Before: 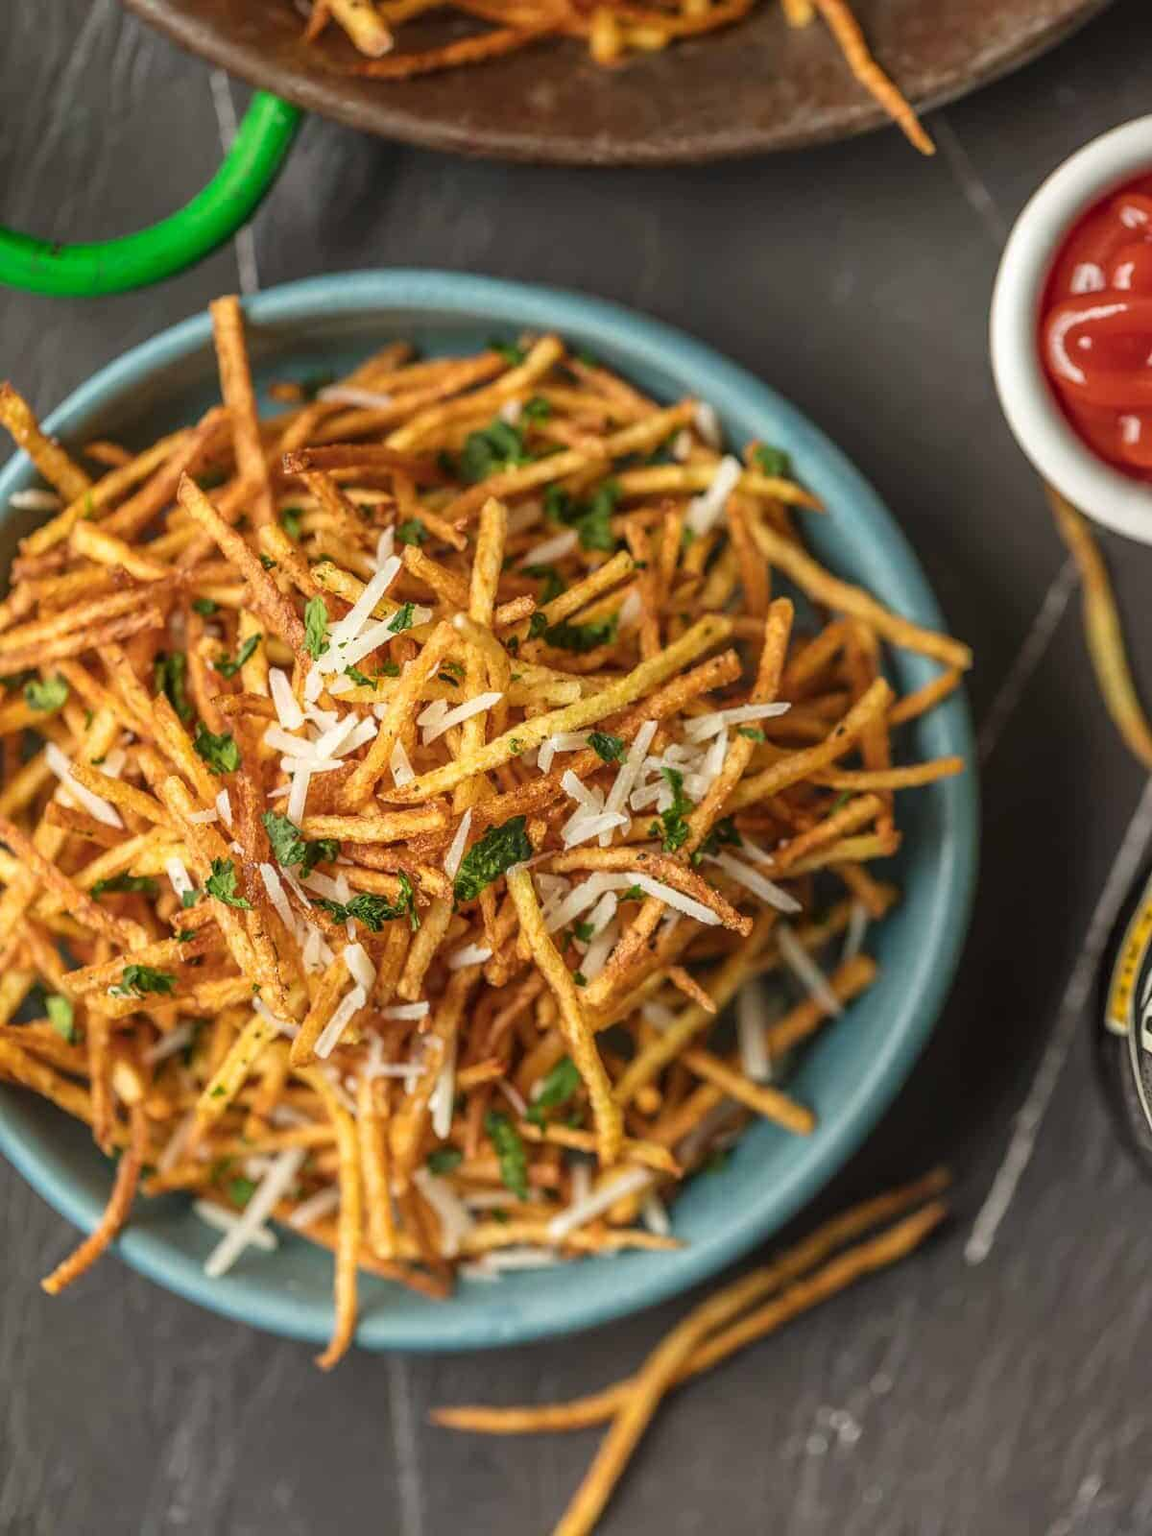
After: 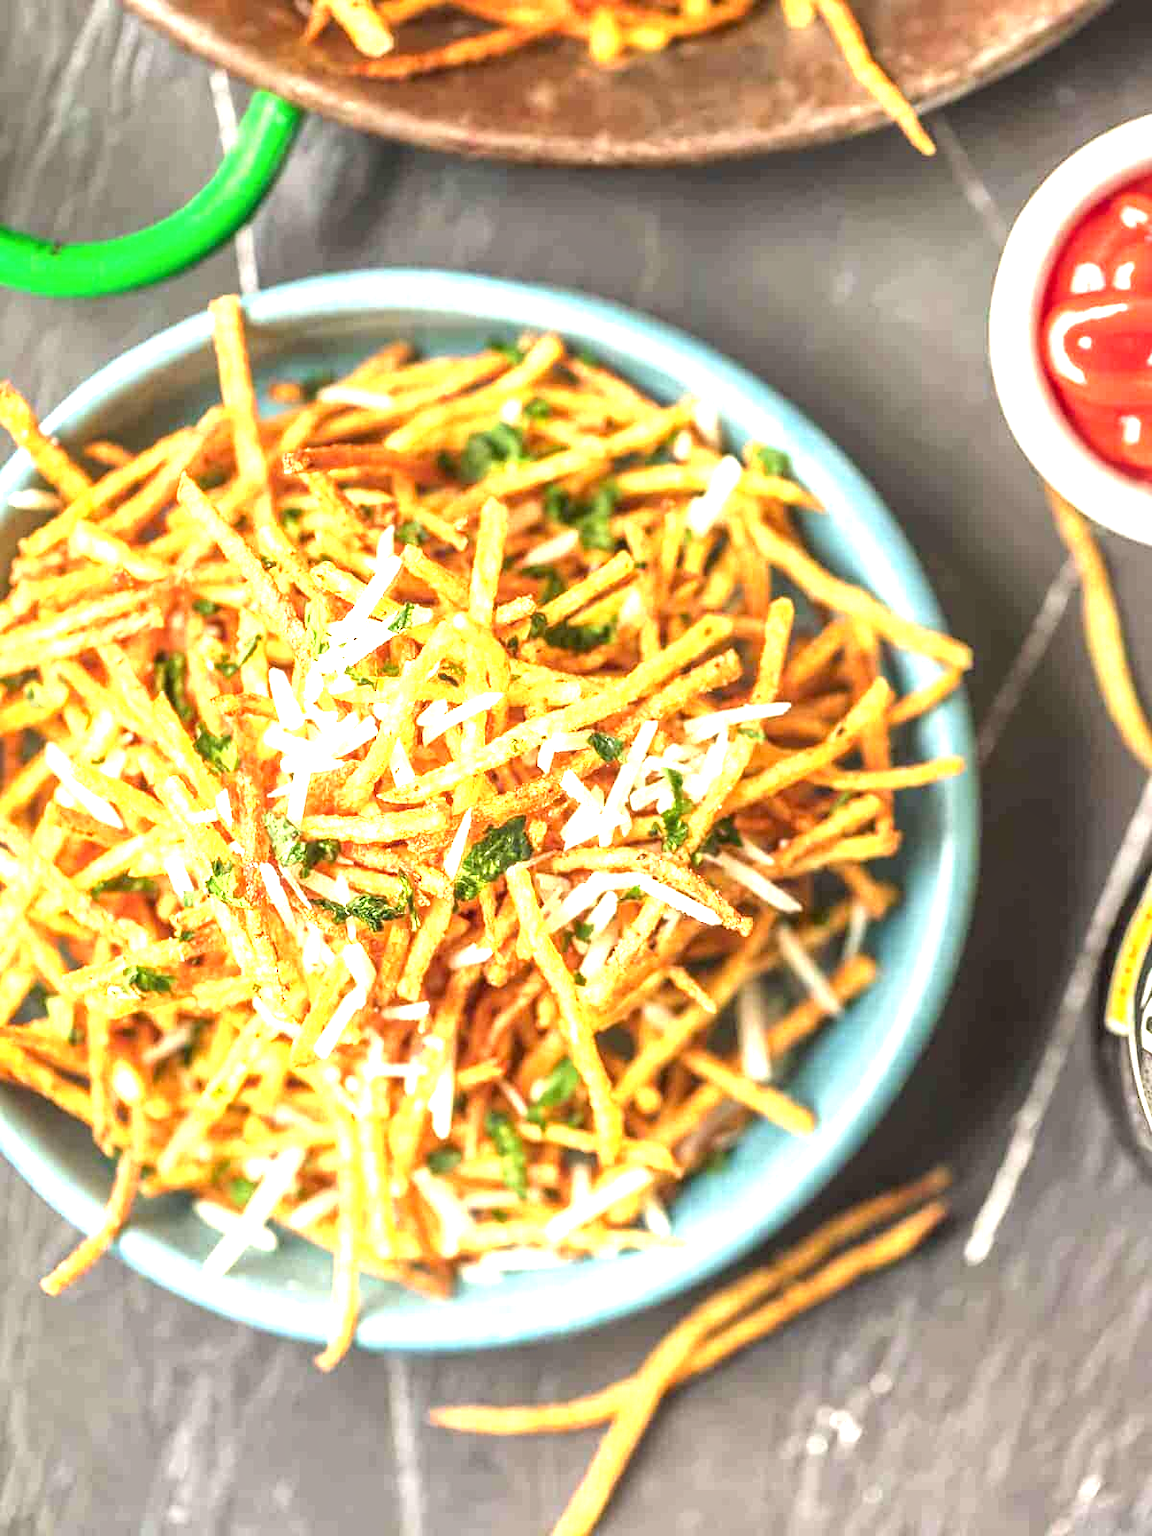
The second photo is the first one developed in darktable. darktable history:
exposure: black level correction 0, exposure 2.137 EV, compensate highlight preservation false
local contrast: mode bilateral grid, contrast 20, coarseness 51, detail 130%, midtone range 0.2
